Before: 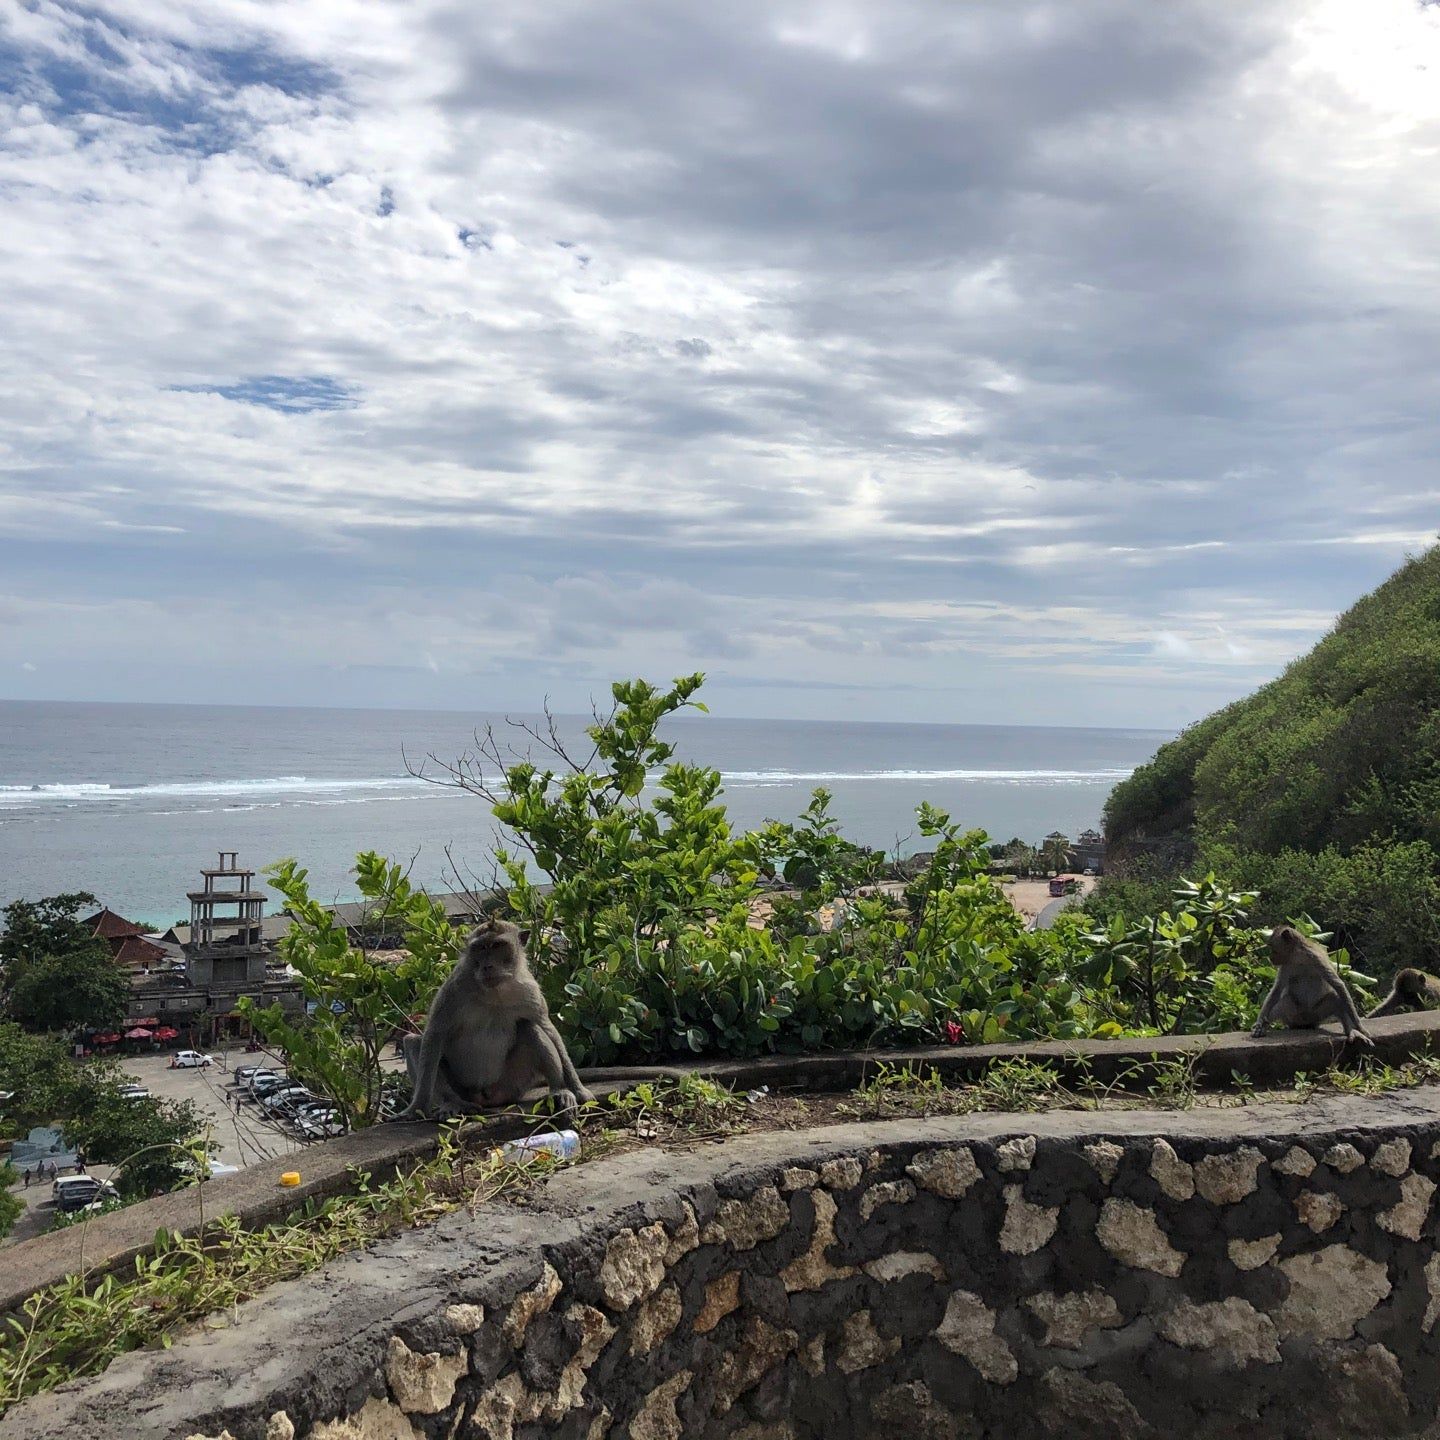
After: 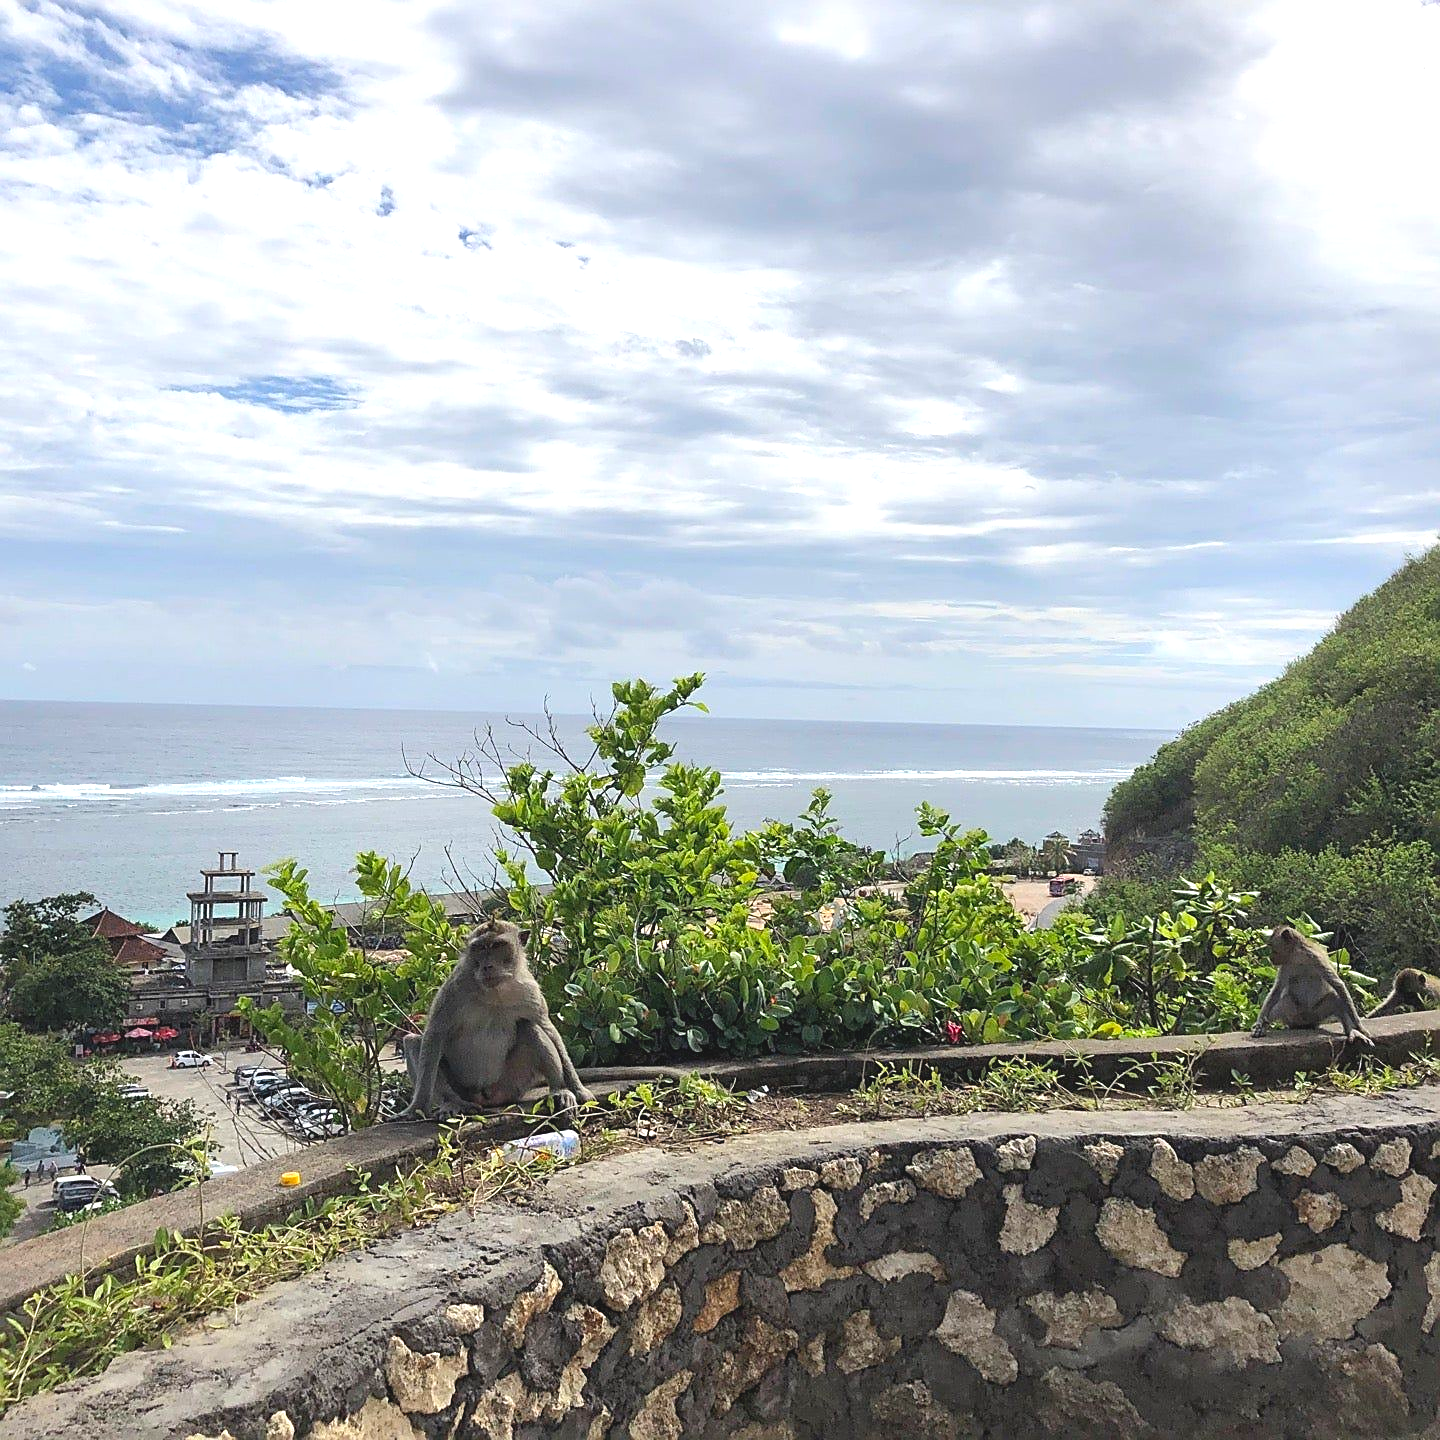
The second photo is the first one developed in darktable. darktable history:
exposure: black level correction 0, exposure 0.7 EV, compensate exposure bias true, compensate highlight preservation false
sharpen: amount 0.575
base curve: curves: ch0 [(0, 0) (0.283, 0.295) (1, 1)], preserve colors none
contrast brightness saturation: contrast -0.1, brightness 0.05, saturation 0.08
